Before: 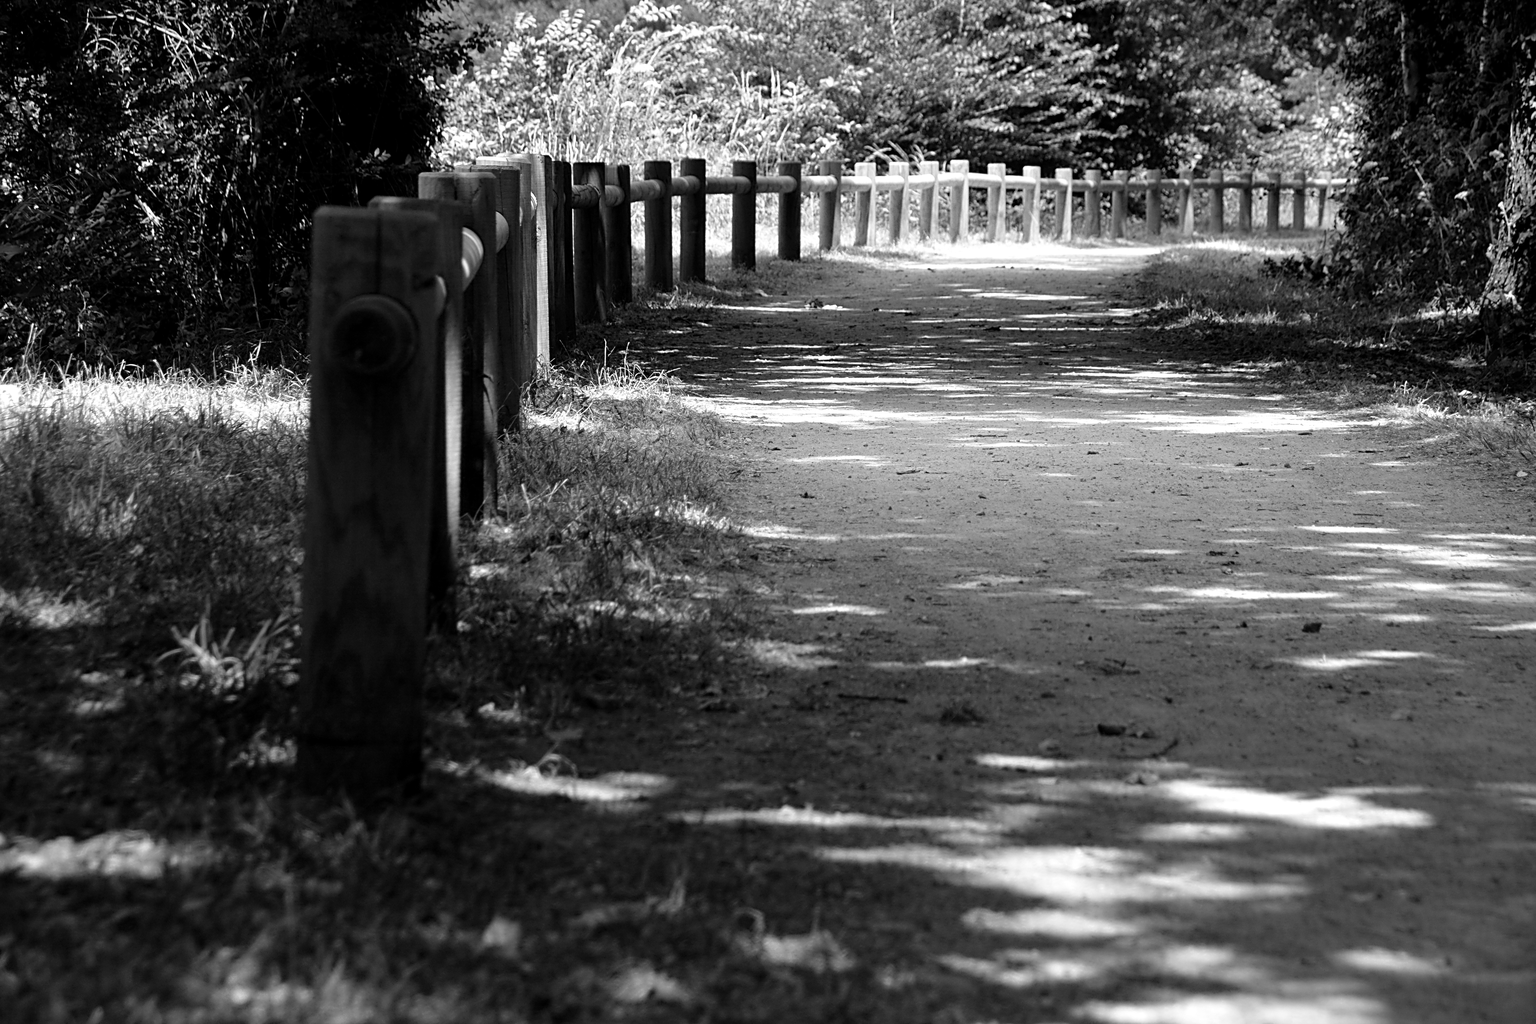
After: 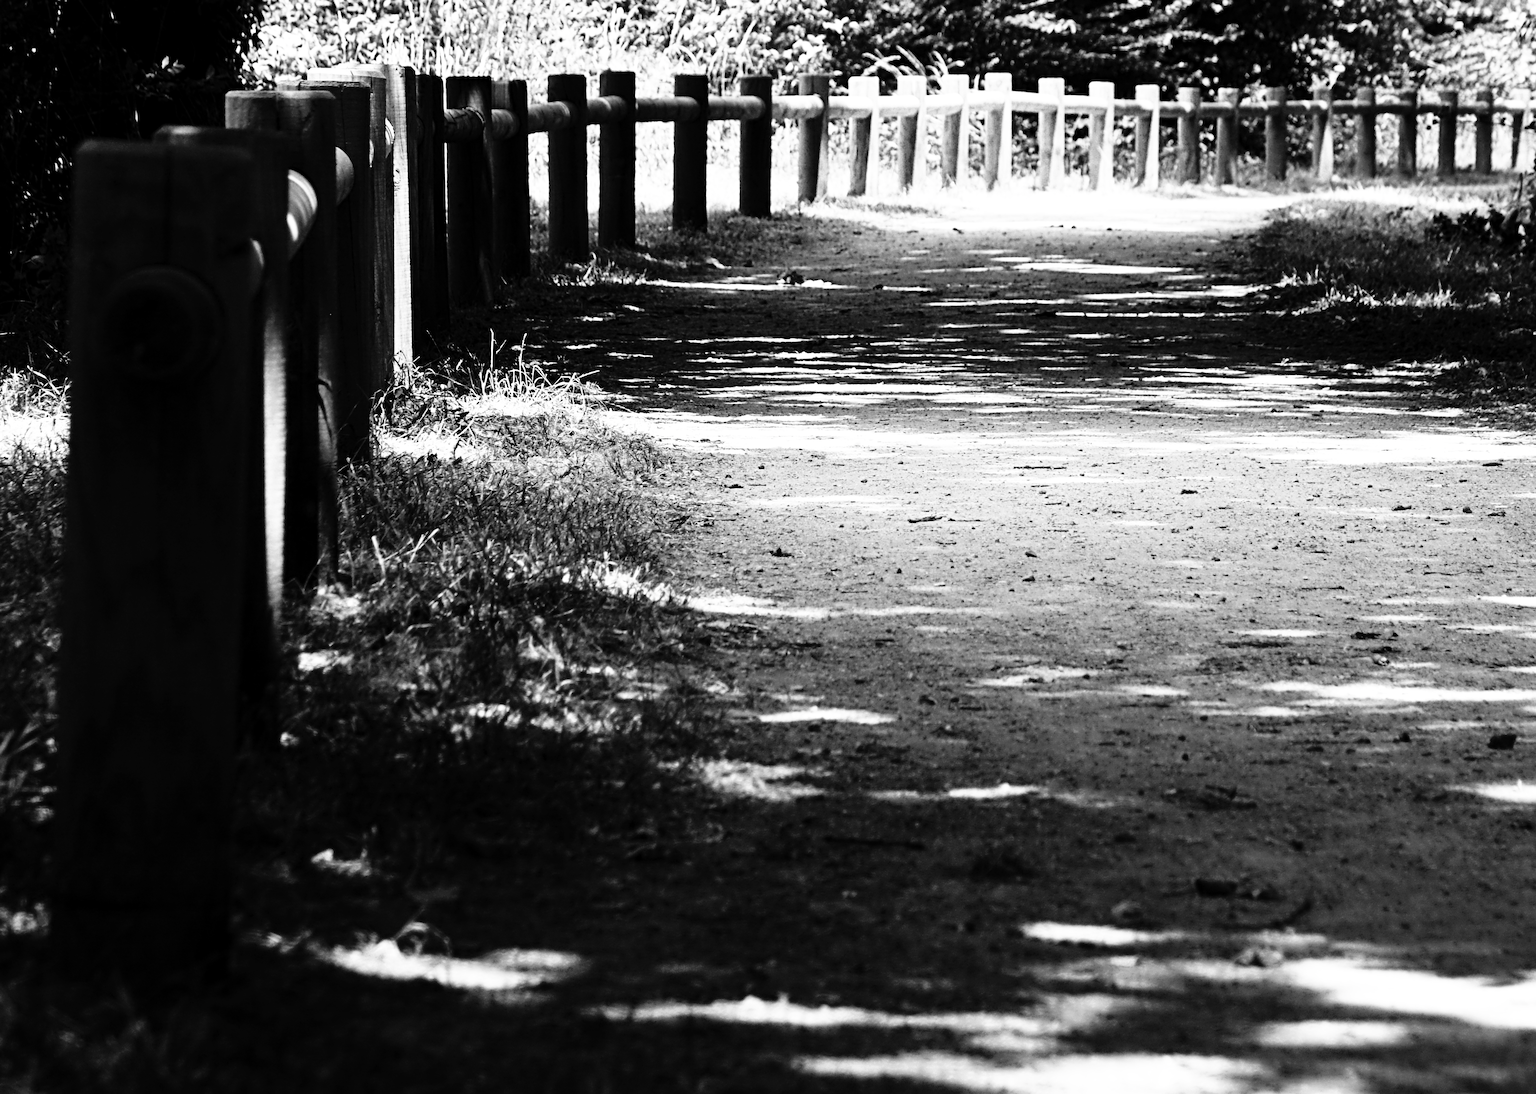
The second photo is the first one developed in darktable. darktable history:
tone curve: curves: ch0 [(0, 0) (0.003, 0.002) (0.011, 0.005) (0.025, 0.011) (0.044, 0.017) (0.069, 0.021) (0.1, 0.027) (0.136, 0.035) (0.177, 0.05) (0.224, 0.076) (0.277, 0.126) (0.335, 0.212) (0.399, 0.333) (0.468, 0.473) (0.543, 0.627) (0.623, 0.784) (0.709, 0.9) (0.801, 0.963) (0.898, 0.988) (1, 1)], preserve colors none
crop and rotate: left 17.046%, top 10.659%, right 12.989%, bottom 14.553%
